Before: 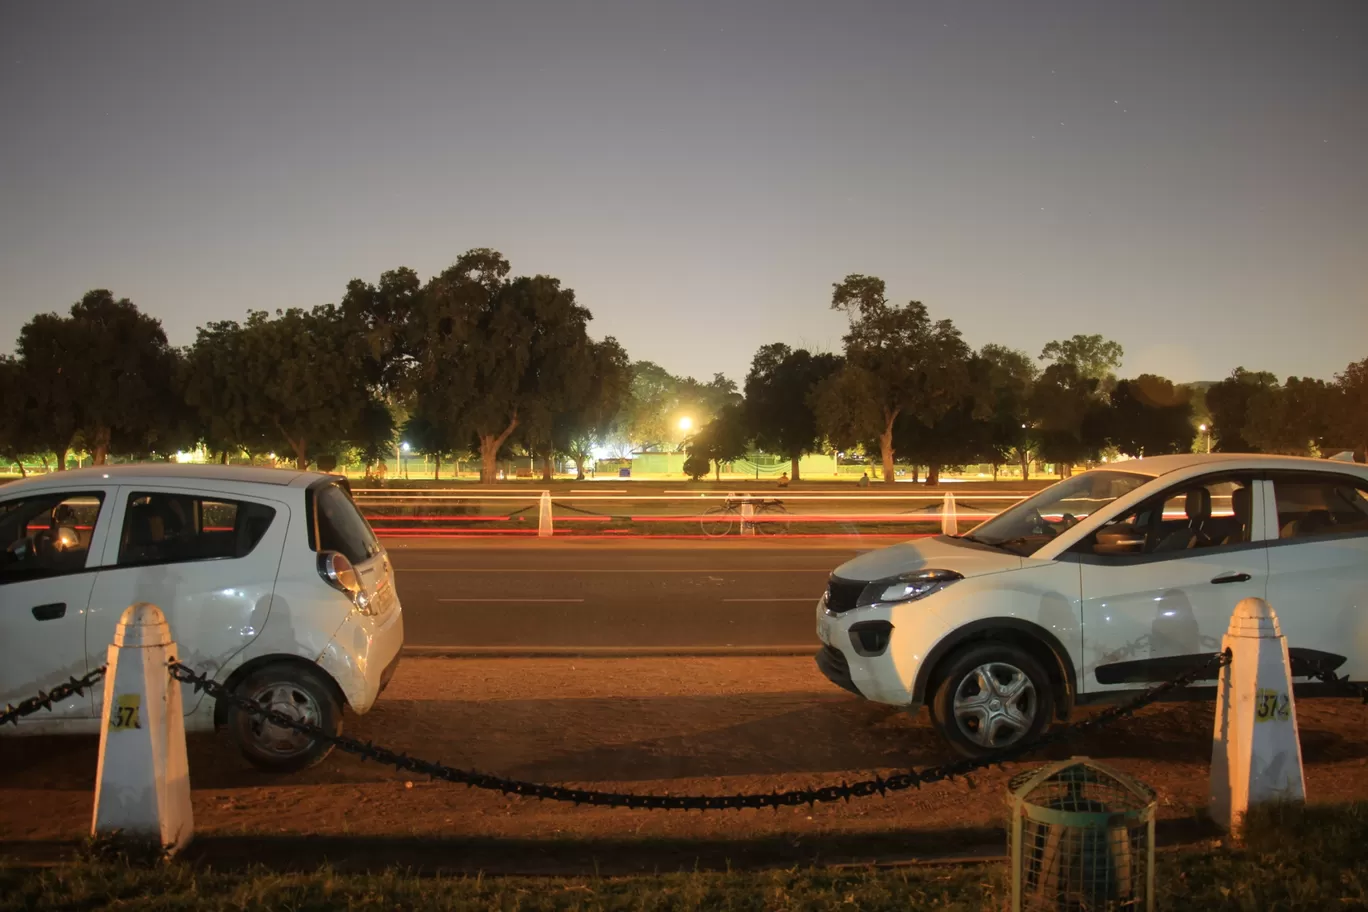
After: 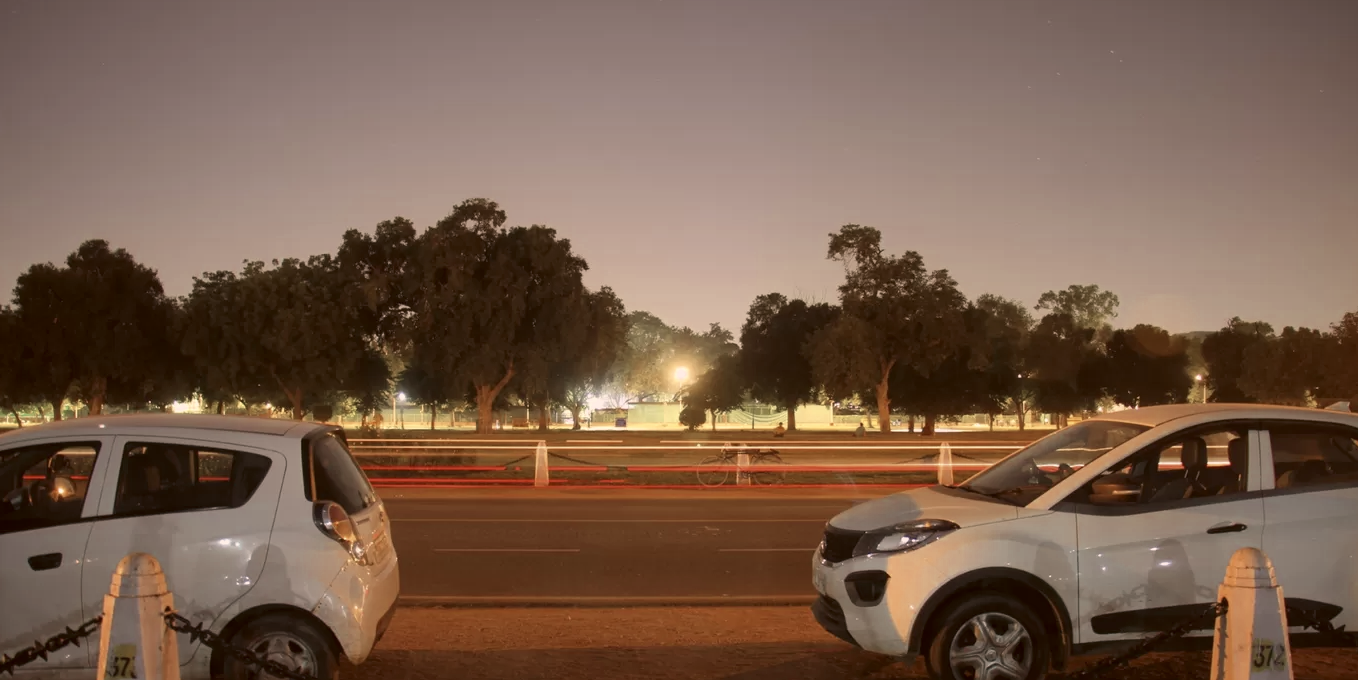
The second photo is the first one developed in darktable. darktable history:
color zones: curves: ch0 [(0, 0.5) (0.125, 0.4) (0.25, 0.5) (0.375, 0.4) (0.5, 0.4) (0.625, 0.35) (0.75, 0.35) (0.875, 0.5)]; ch1 [(0, 0.35) (0.125, 0.45) (0.25, 0.35) (0.375, 0.35) (0.5, 0.35) (0.625, 0.35) (0.75, 0.45) (0.875, 0.35)]; ch2 [(0, 0.6) (0.125, 0.5) (0.25, 0.5) (0.375, 0.6) (0.5, 0.6) (0.625, 0.5) (0.75, 0.5) (0.875, 0.5)]
color correction: highlights a* 10.25, highlights b* 9.71, shadows a* 7.89, shadows b* 8.61, saturation 0.816
crop: left 0.297%, top 5.521%, bottom 19.845%
